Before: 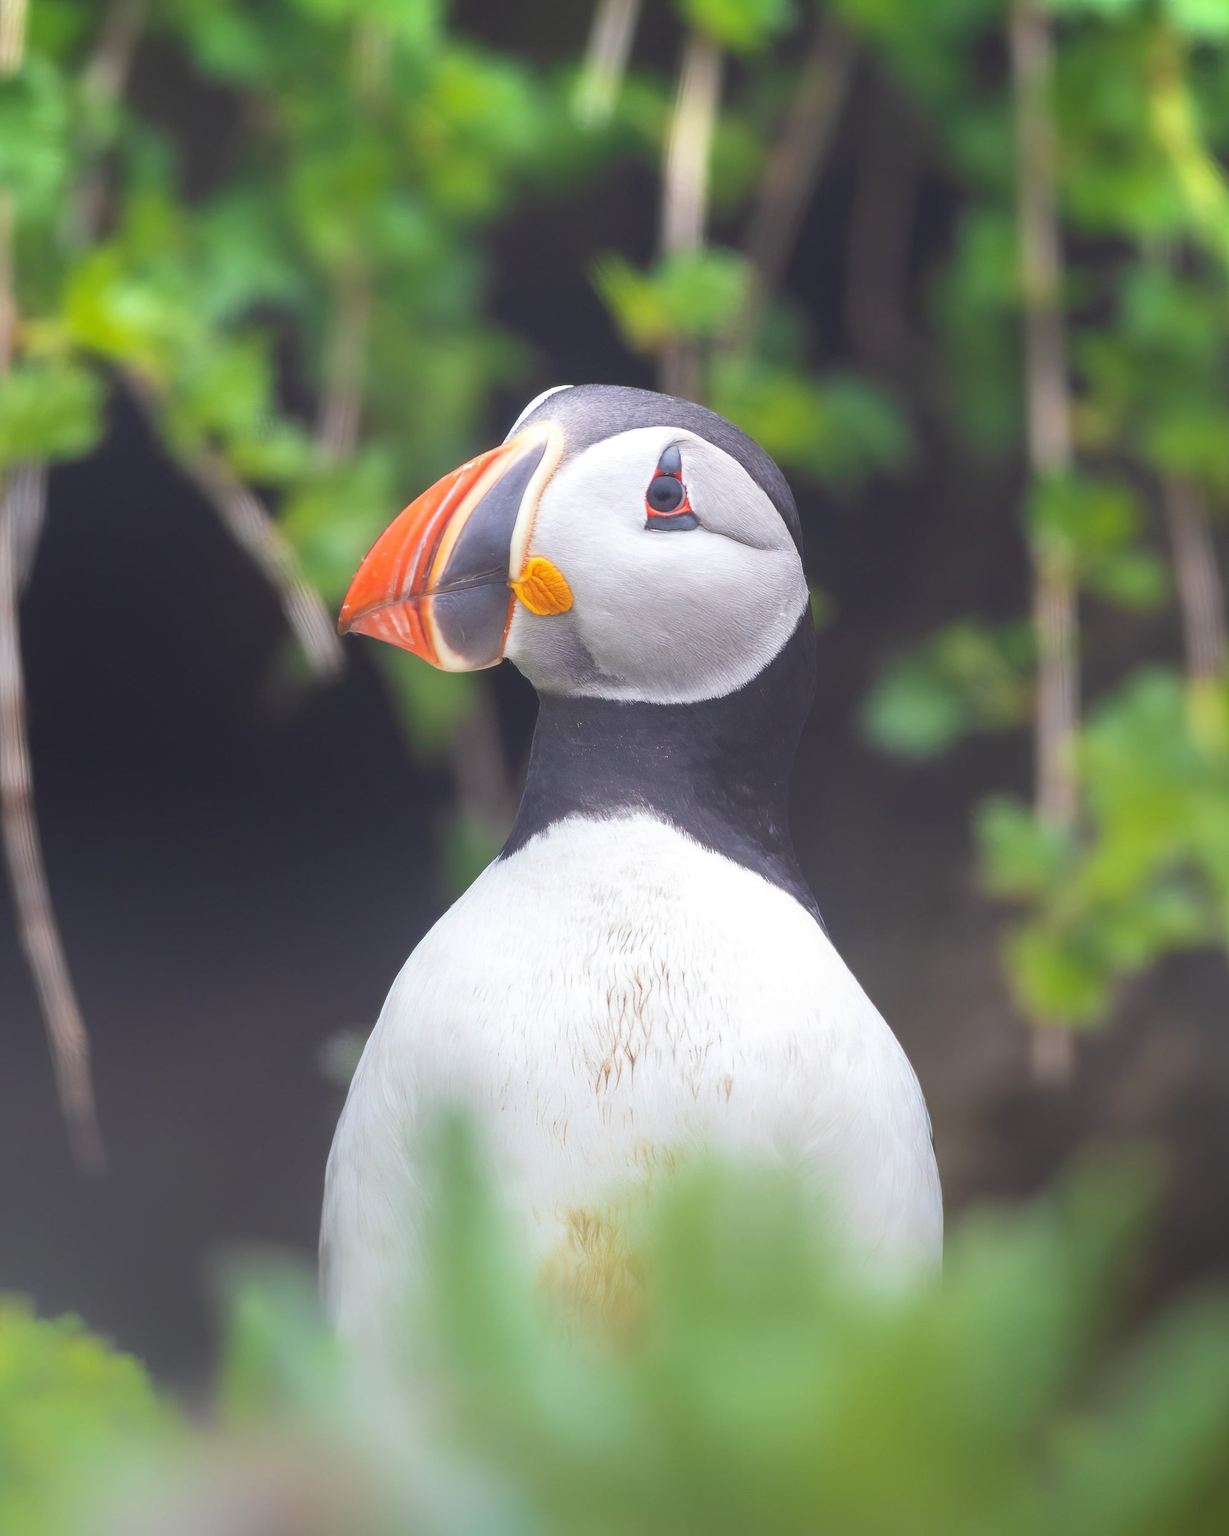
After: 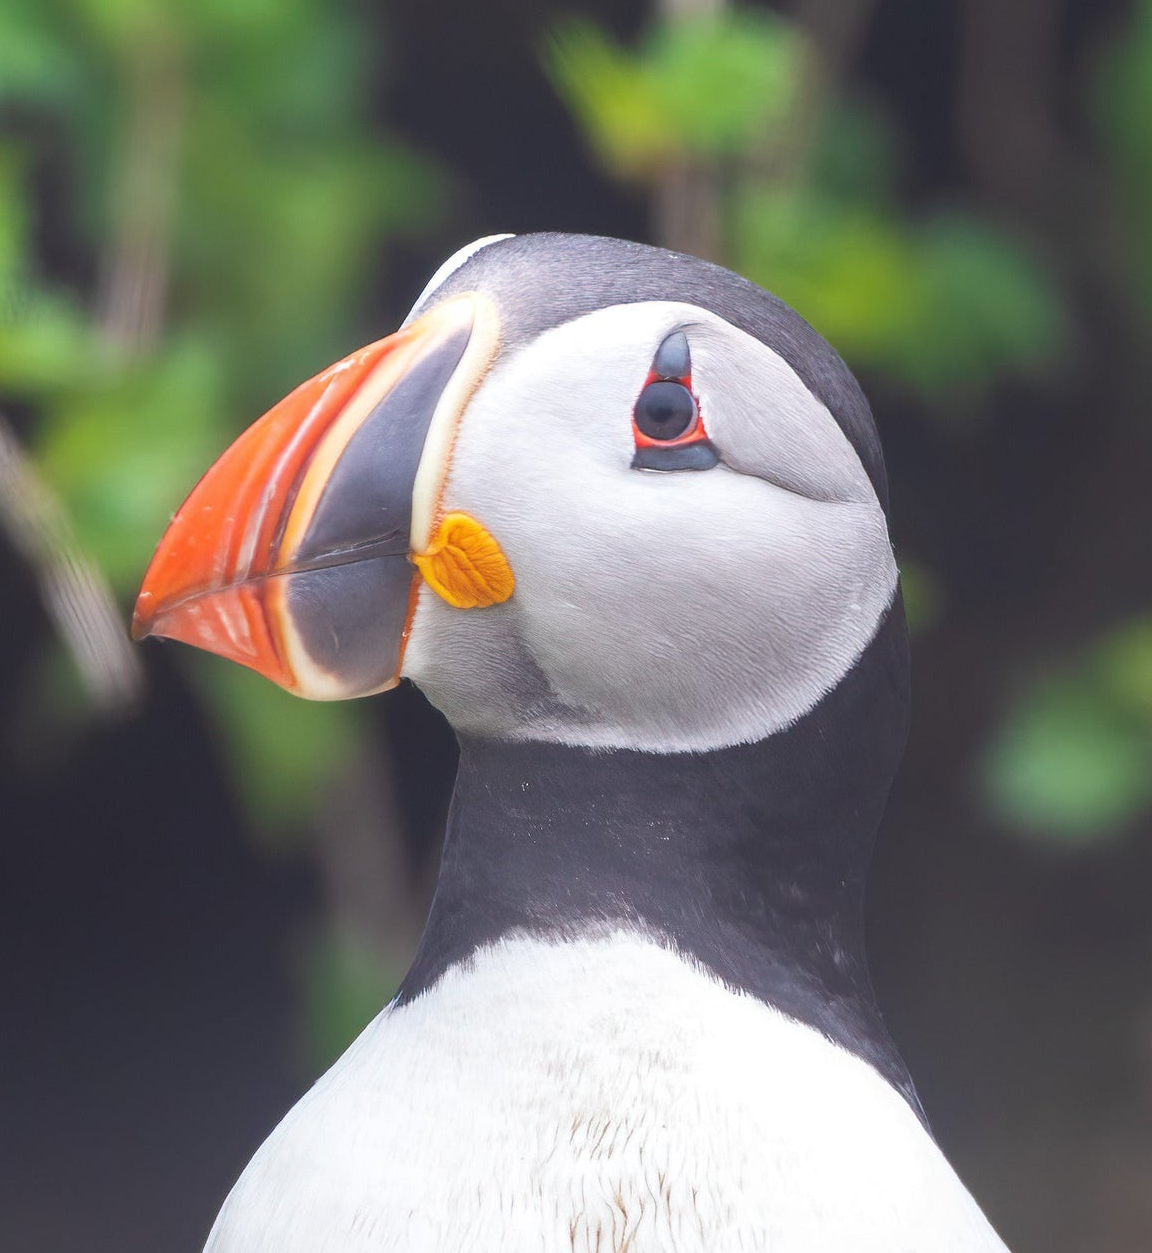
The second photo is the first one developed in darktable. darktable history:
tone curve: curves: ch0 [(0.122, 0.111) (1, 1)], color space Lab, independent channels, preserve colors none
crop: left 20.945%, top 15.743%, right 21.418%, bottom 34.103%
